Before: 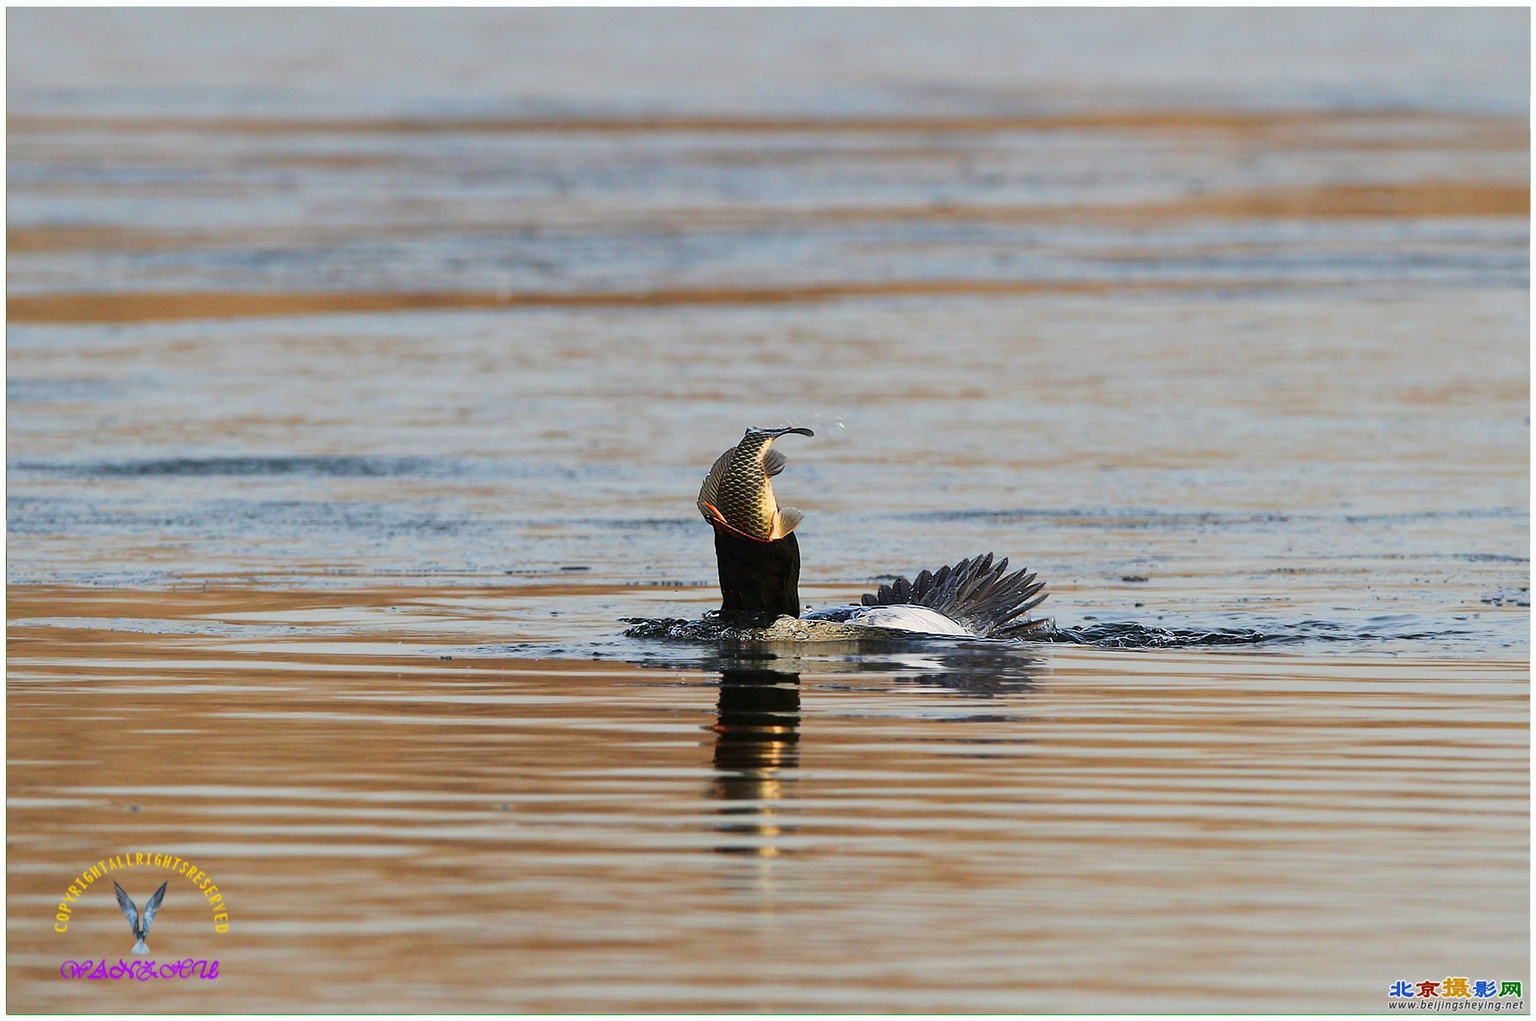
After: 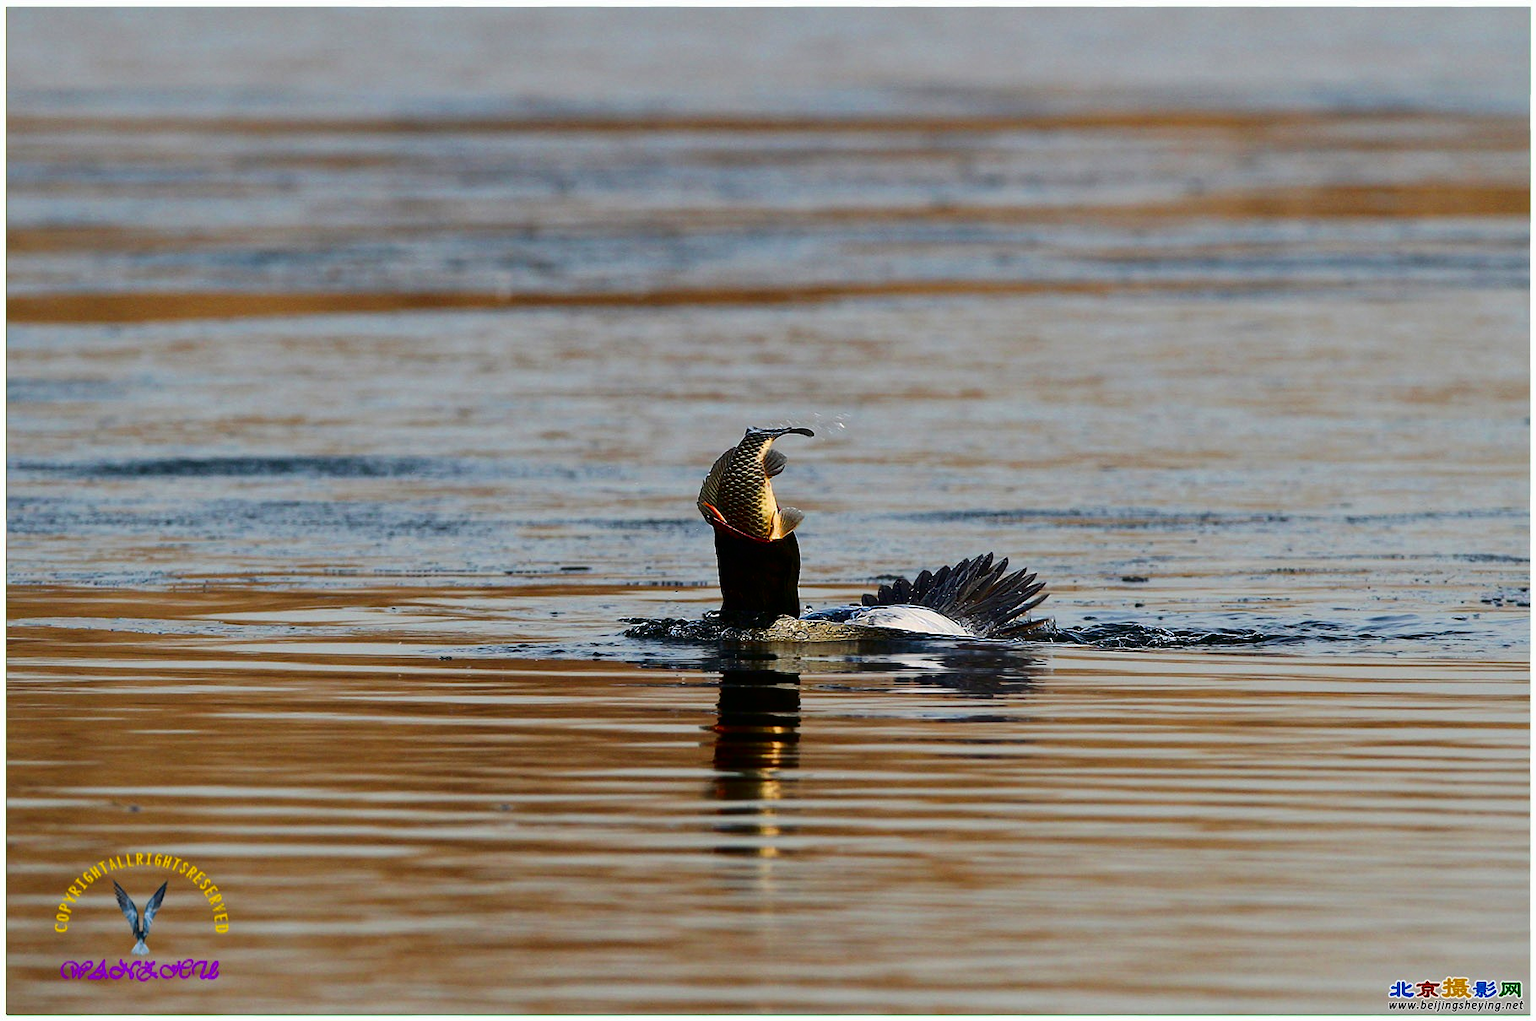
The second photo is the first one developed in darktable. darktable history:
contrast brightness saturation: contrast 0.129, brightness -0.223, saturation 0.138
